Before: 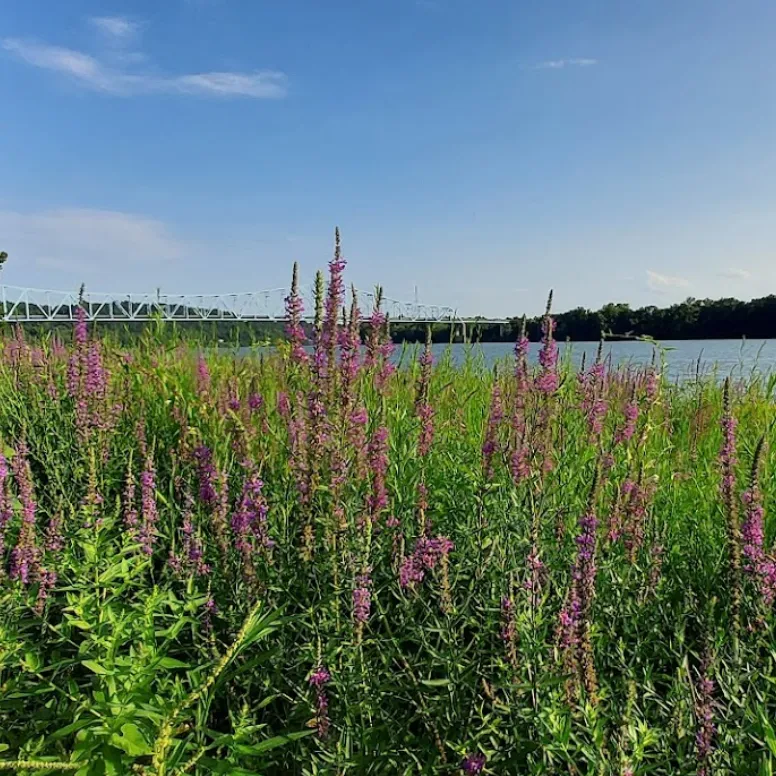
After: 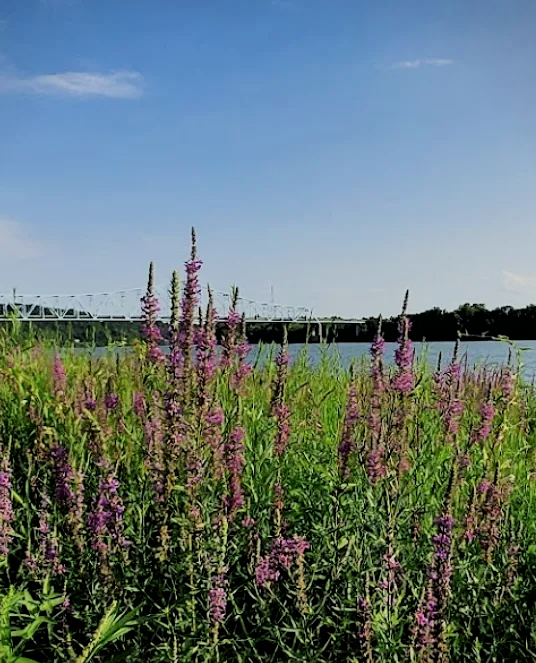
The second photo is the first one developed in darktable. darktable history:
crop: left 18.633%, right 12.28%, bottom 14.472%
vignetting: fall-off start 92.7%, brightness -0.382, saturation 0.004
filmic rgb: black relative exposure -5.13 EV, white relative exposure 3.96 EV, hardness 2.89, contrast 1.3, highlights saturation mix -30.08%
